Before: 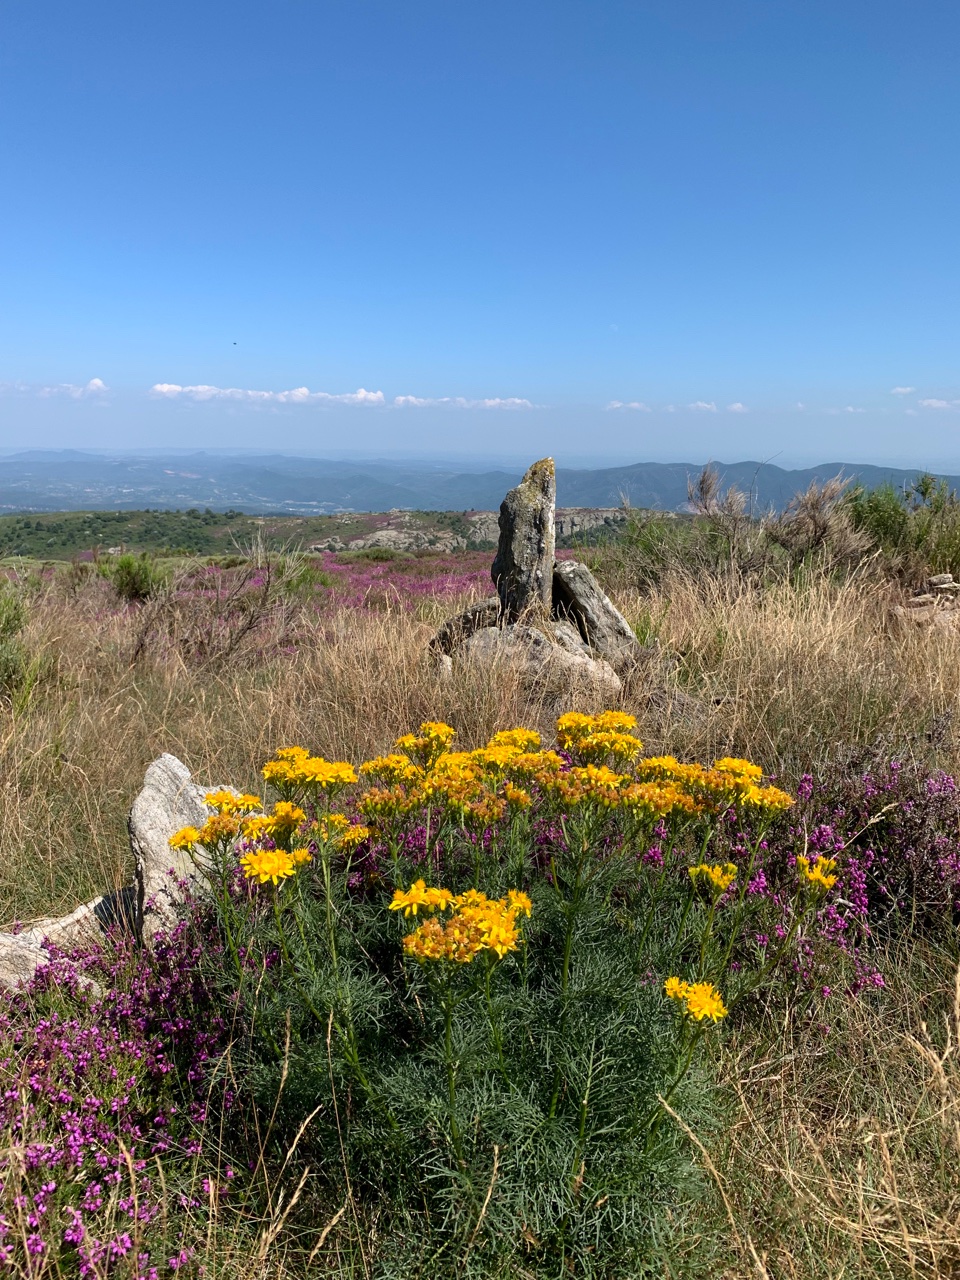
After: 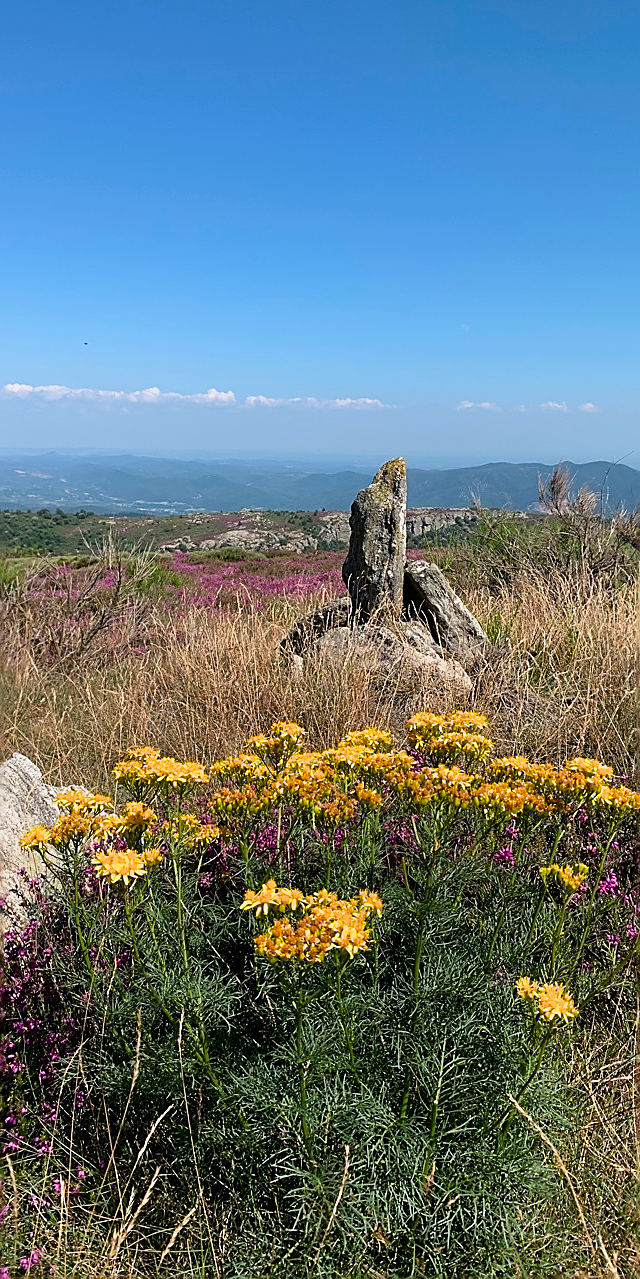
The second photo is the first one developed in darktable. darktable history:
crop and rotate: left 15.552%, right 17.715%
filmic rgb: black relative exposure -16 EV, white relative exposure 2.95 EV, threshold 5.96 EV, hardness 10, enable highlight reconstruction true
sharpen: radius 1.363, amount 1.258, threshold 0.623
